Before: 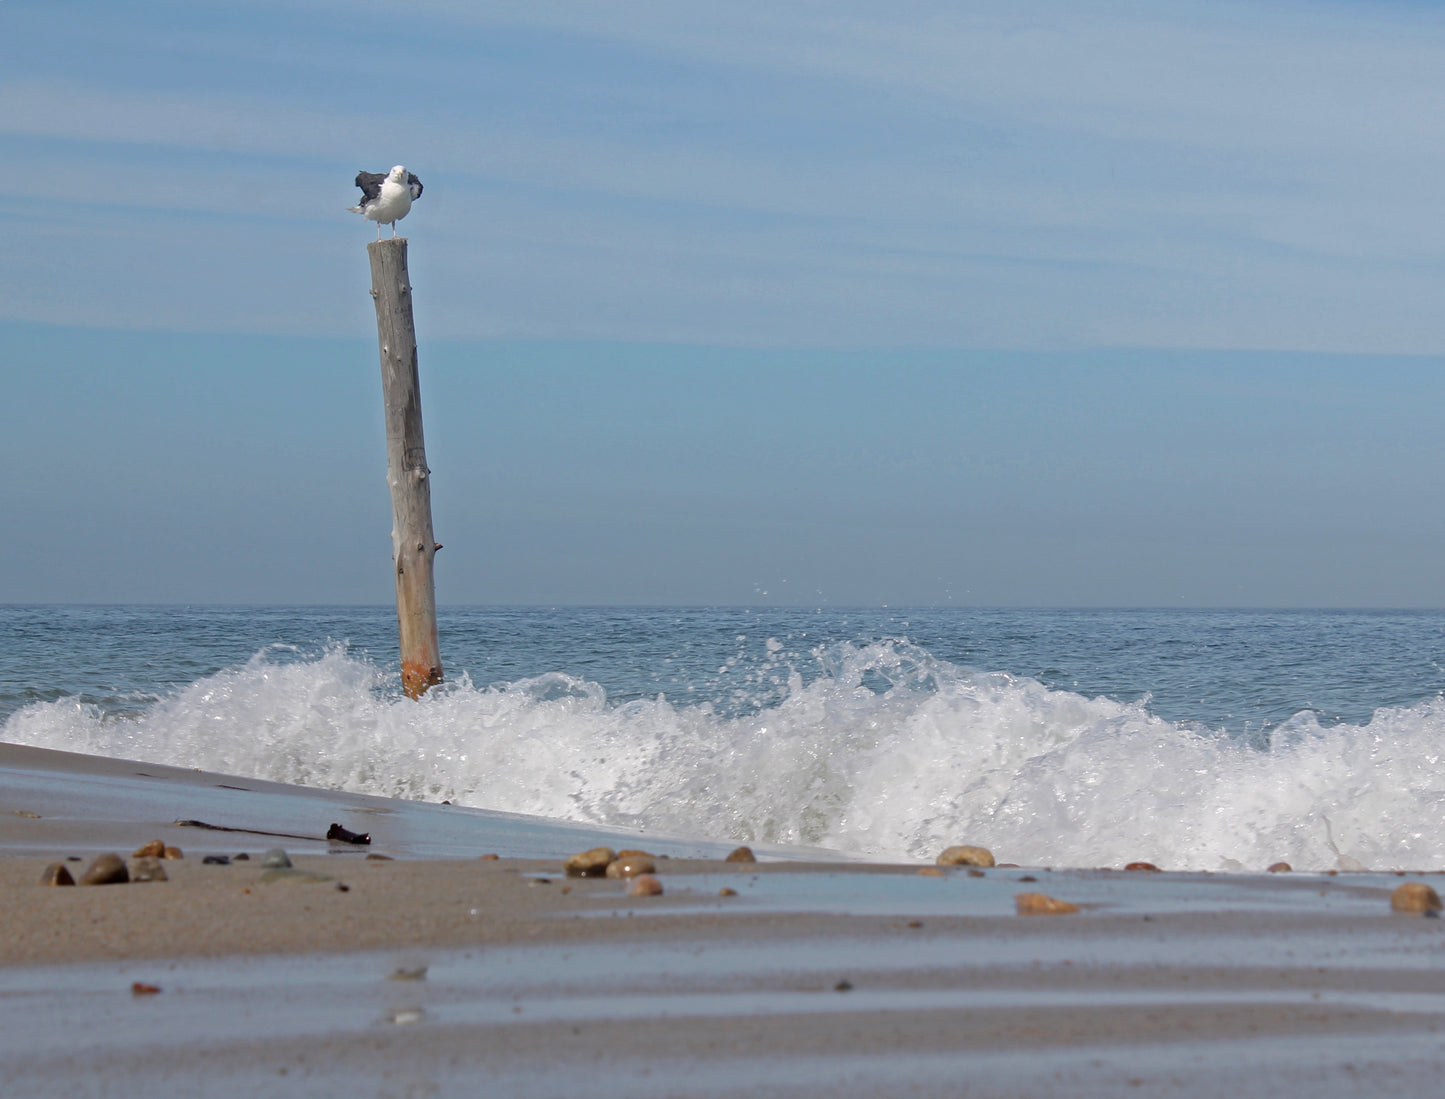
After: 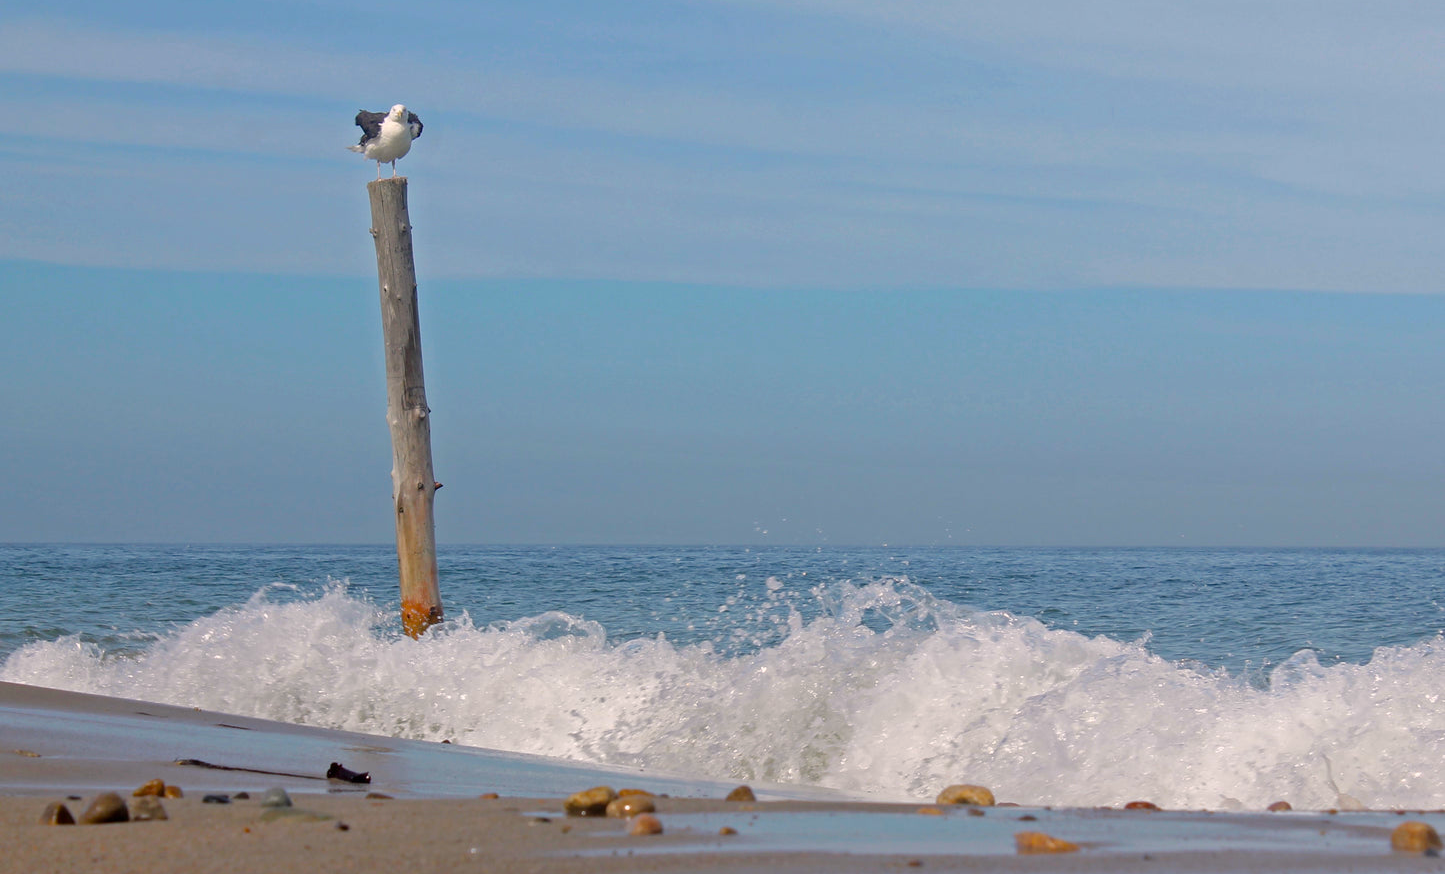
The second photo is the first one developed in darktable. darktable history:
color balance rgb: highlights gain › chroma 1.612%, highlights gain › hue 56.87°, perceptual saturation grading › global saturation 29.908%, global vibrance 21.567%
crop and rotate: top 5.656%, bottom 14.757%
